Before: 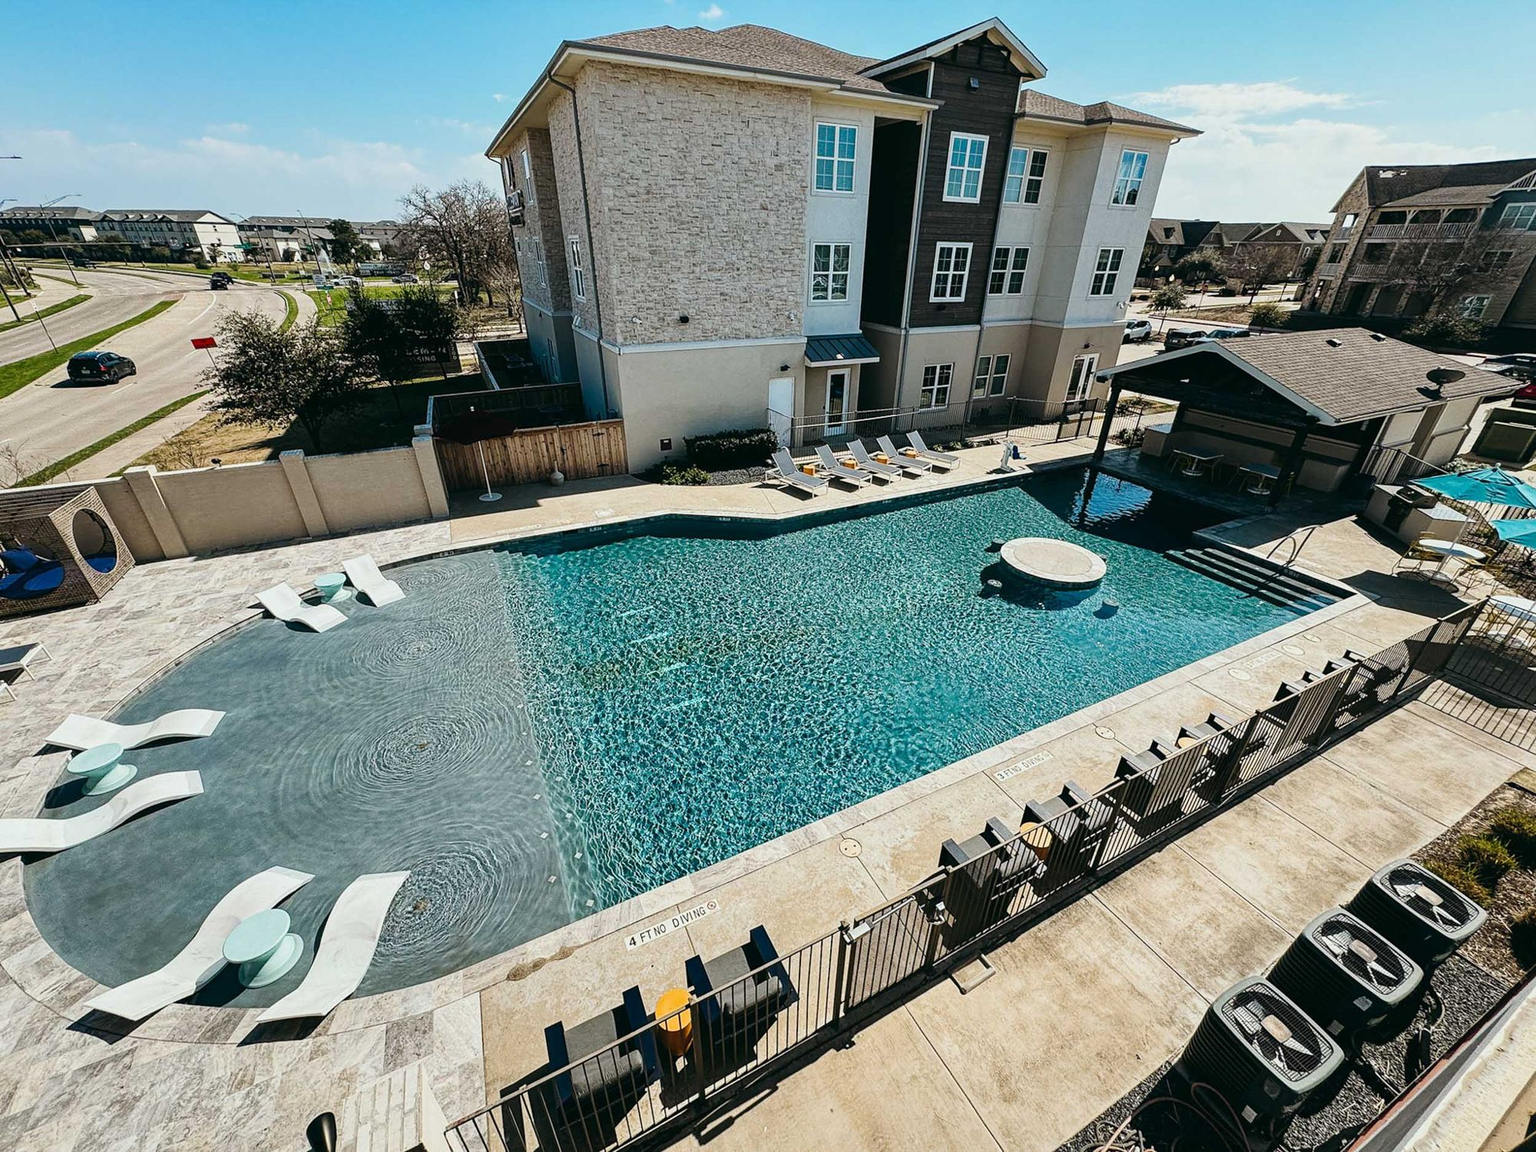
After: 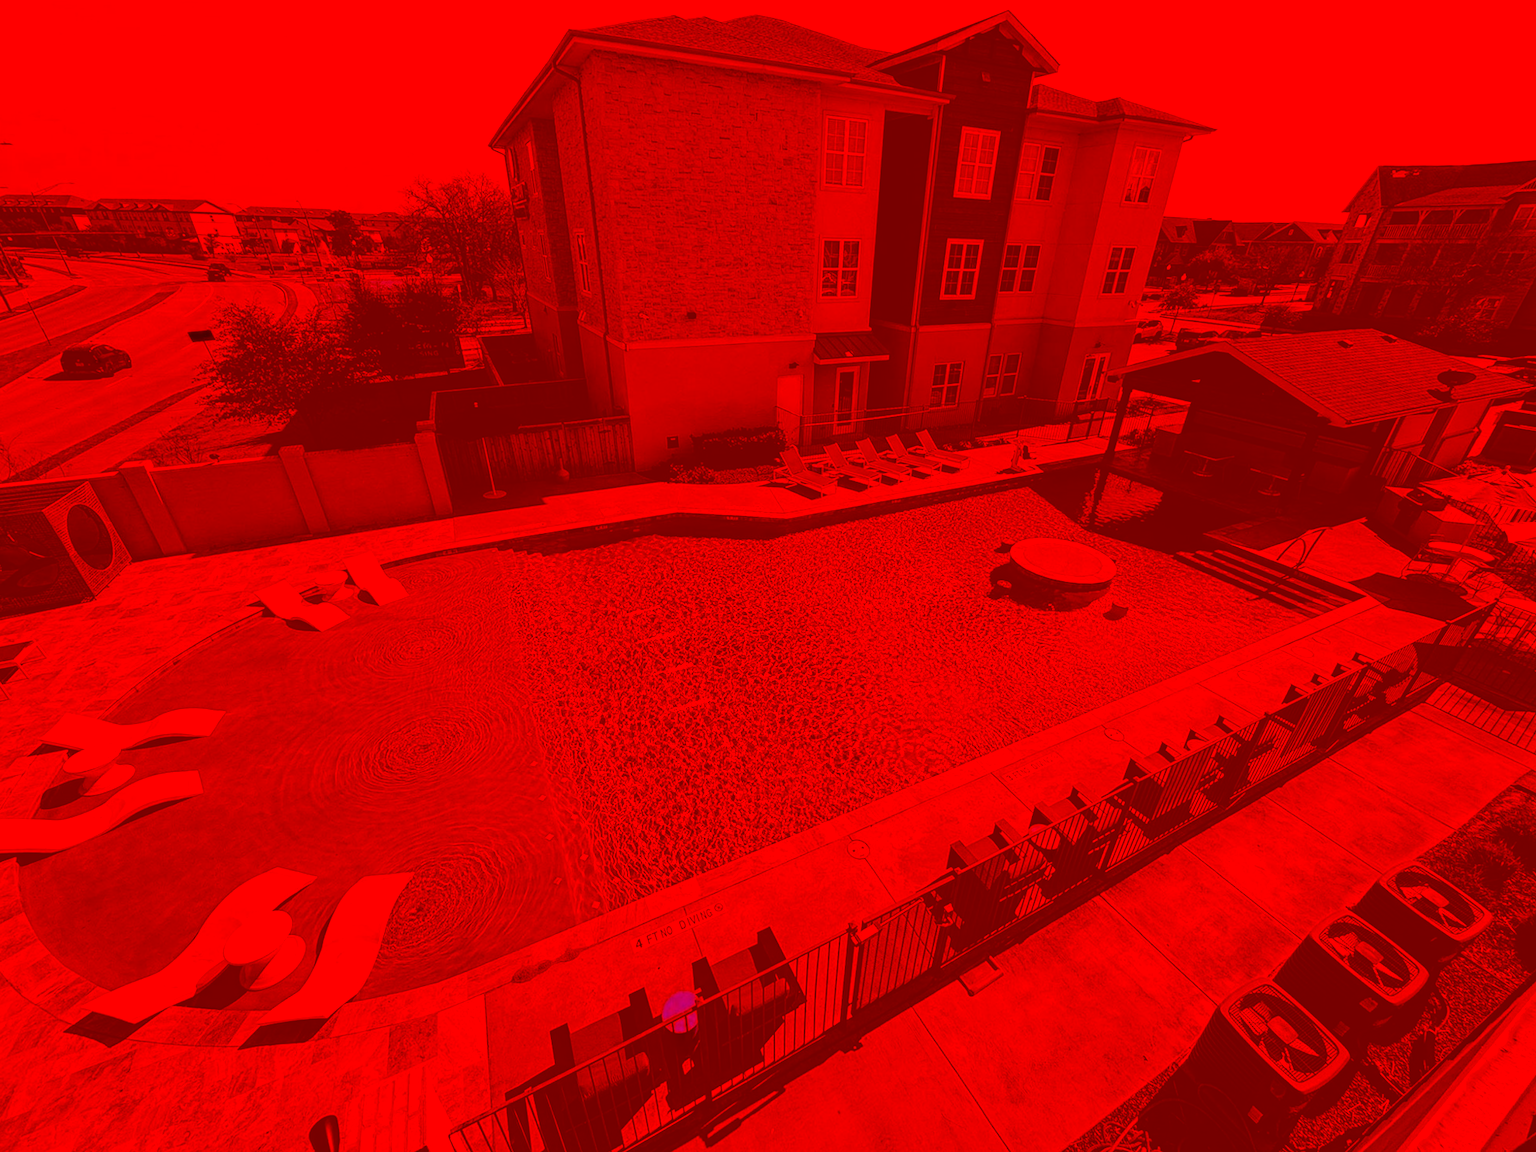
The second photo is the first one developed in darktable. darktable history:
local contrast: mode bilateral grid, contrast 100, coarseness 100, detail 91%, midtone range 0.2
bloom: on, module defaults
exposure: exposure -2.446 EV, compensate highlight preservation false
rotate and perspective: rotation 0.174°, lens shift (vertical) 0.013, lens shift (horizontal) 0.019, shear 0.001, automatic cropping original format, crop left 0.007, crop right 0.991, crop top 0.016, crop bottom 0.997
color correction: highlights a* -39.68, highlights b* -40, shadows a* -40, shadows b* -40, saturation -3
